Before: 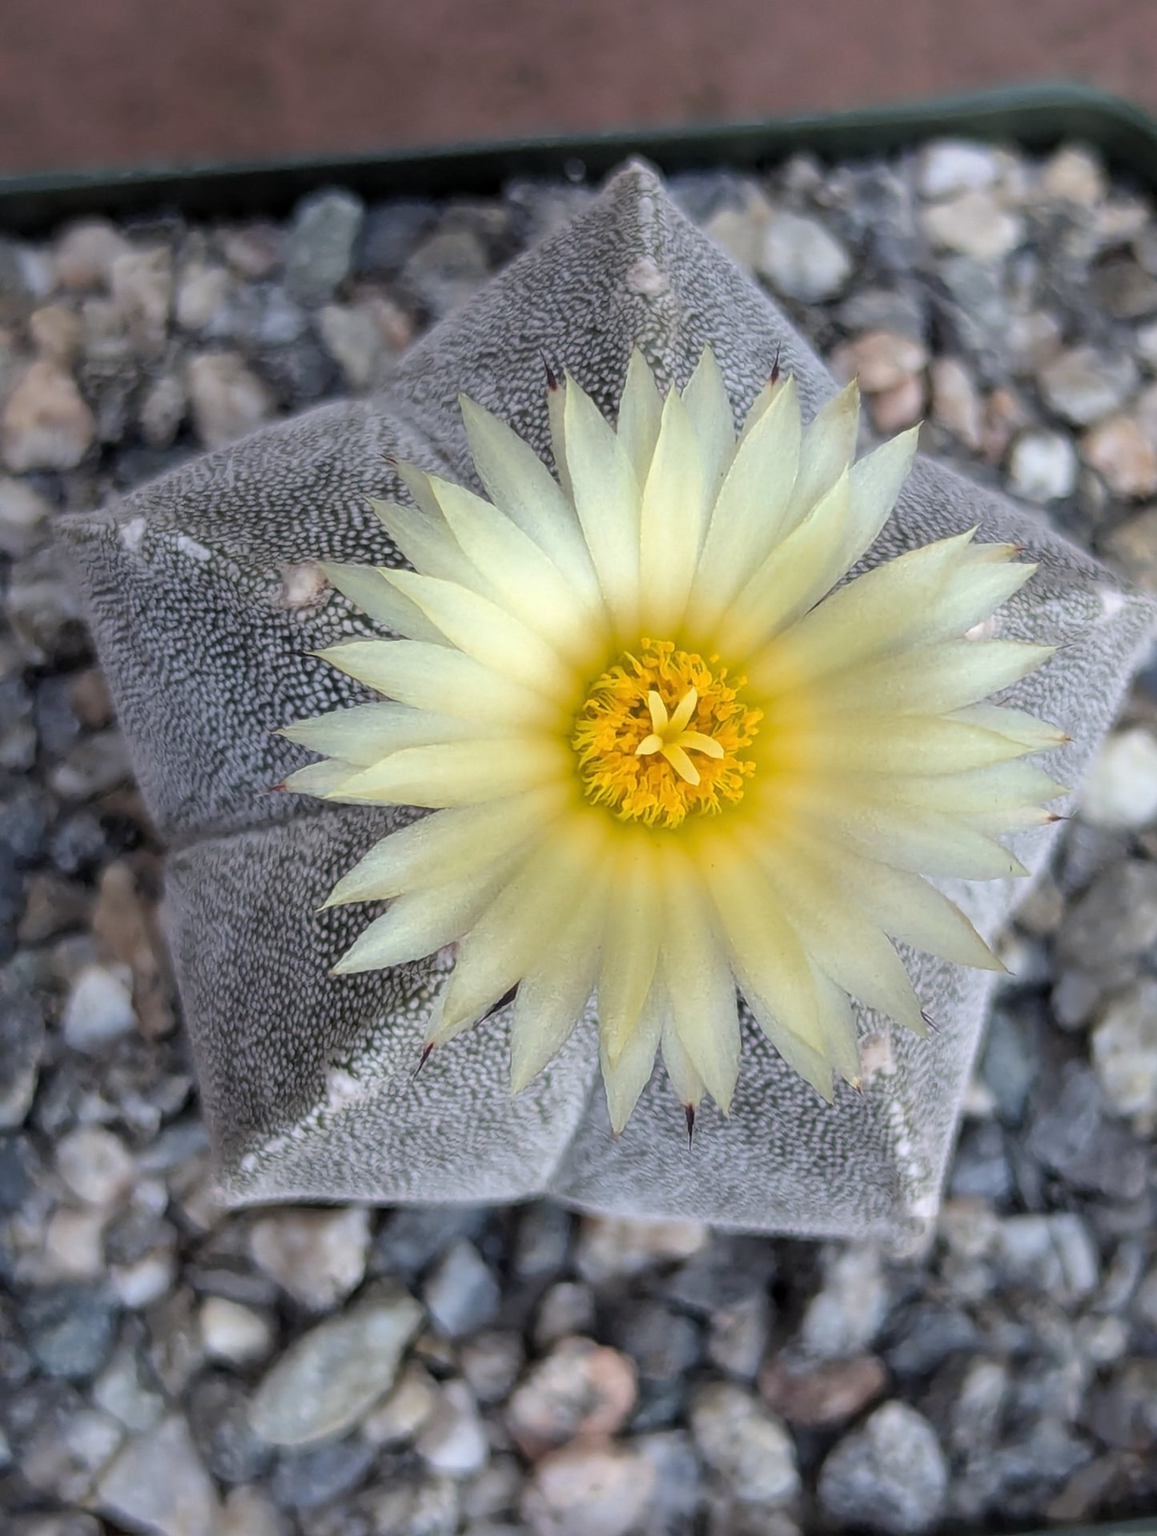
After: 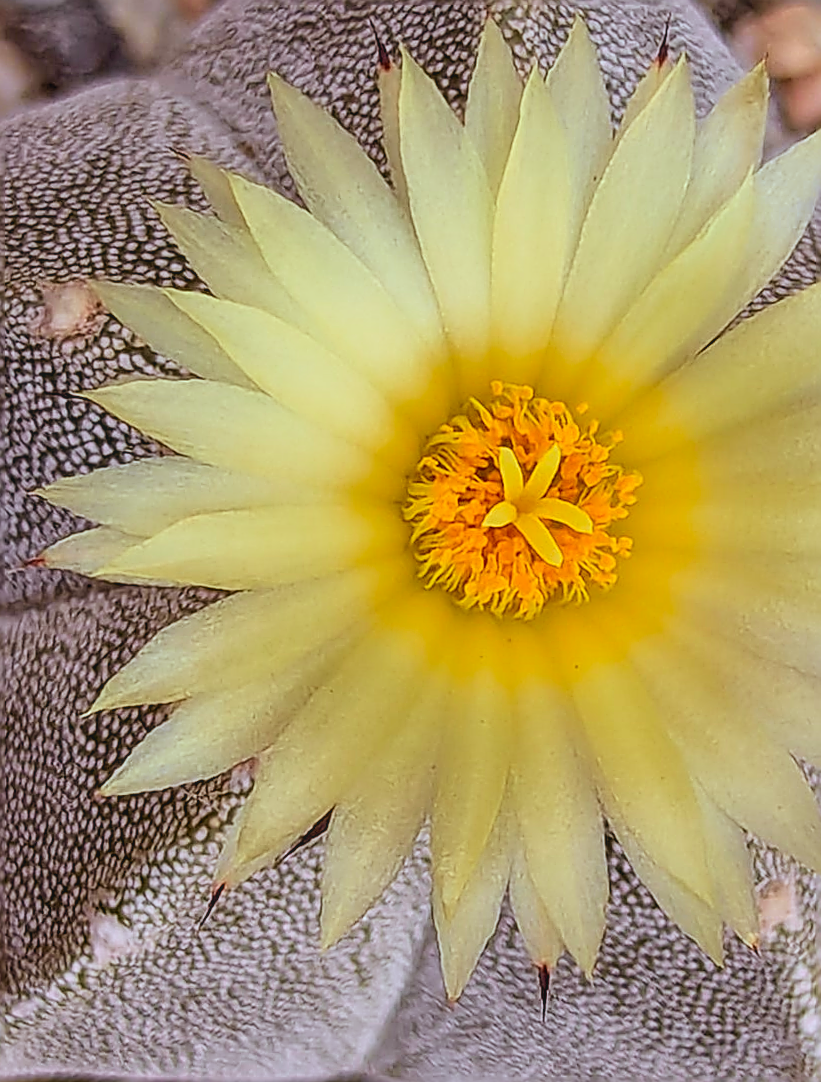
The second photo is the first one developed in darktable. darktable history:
contrast brightness saturation: contrast -0.19, saturation 0.19
sharpen: amount 1.861
rgb levels: mode RGB, independent channels, levels [[0, 0.5, 1], [0, 0.521, 1], [0, 0.536, 1]]
local contrast: on, module defaults
crop and rotate: left 22.13%, top 22.054%, right 22.026%, bottom 22.102%
tone curve: curves: ch0 [(0, 0) (0.091, 0.066) (0.184, 0.16) (0.491, 0.519) (0.748, 0.765) (1, 0.919)]; ch1 [(0, 0) (0.179, 0.173) (0.322, 0.32) (0.424, 0.424) (0.502, 0.5) (0.56, 0.575) (0.631, 0.675) (0.777, 0.806) (1, 1)]; ch2 [(0, 0) (0.434, 0.447) (0.497, 0.498) (0.539, 0.566) (0.676, 0.691) (1, 1)], color space Lab, independent channels, preserve colors none
rotate and perspective: rotation 0.8°, automatic cropping off
